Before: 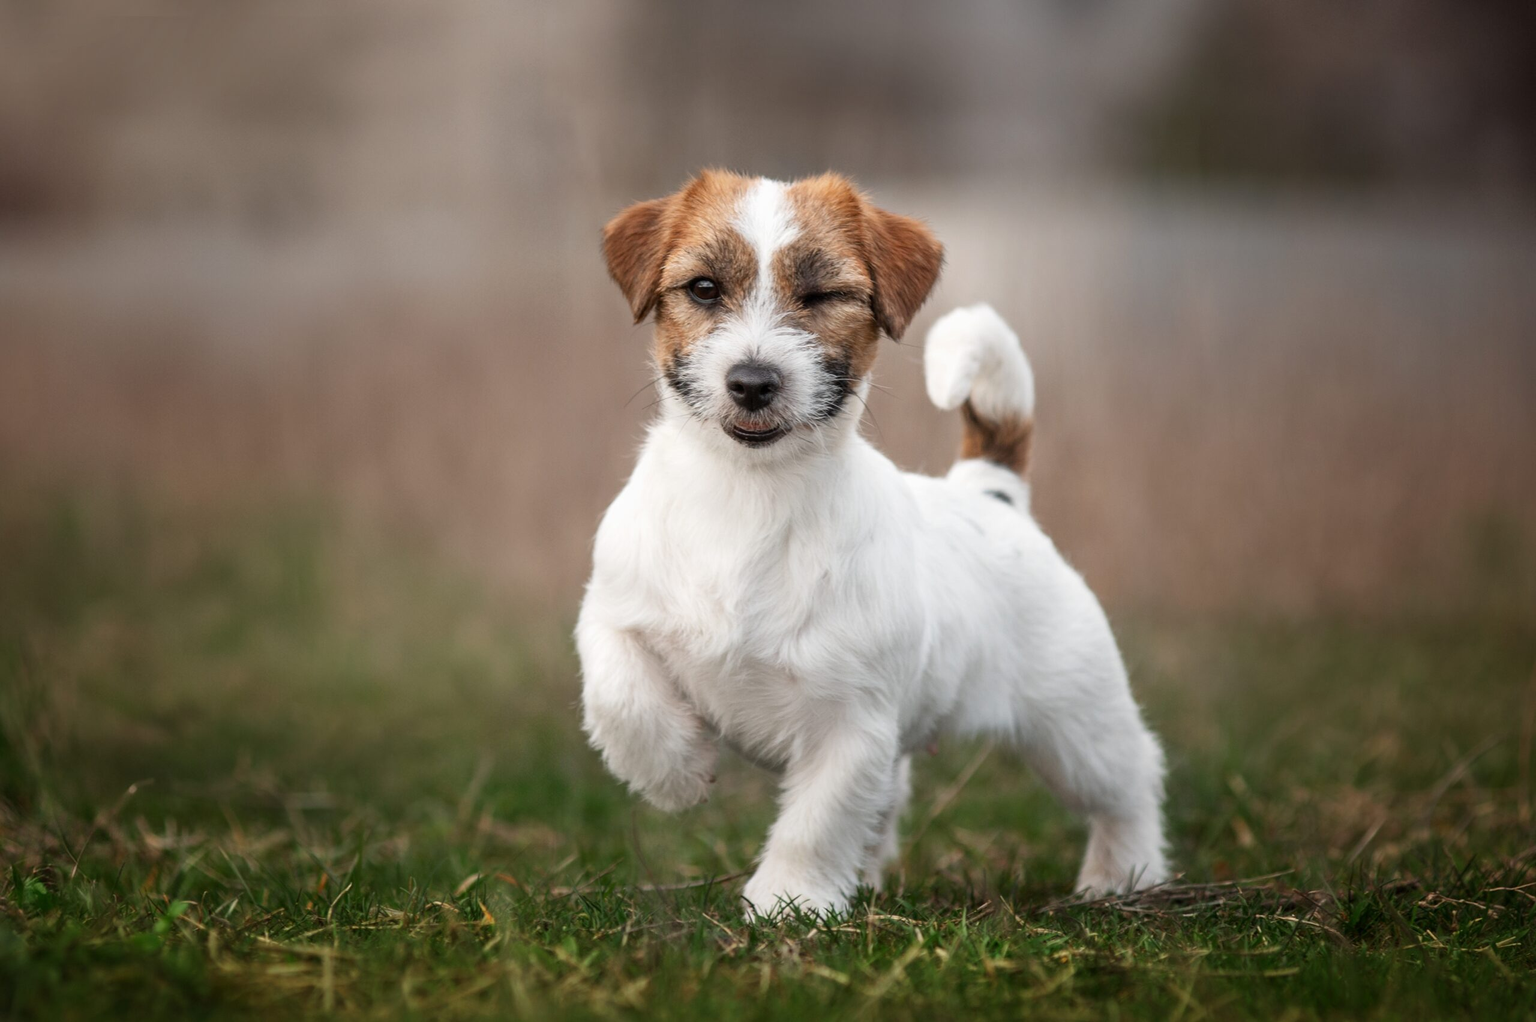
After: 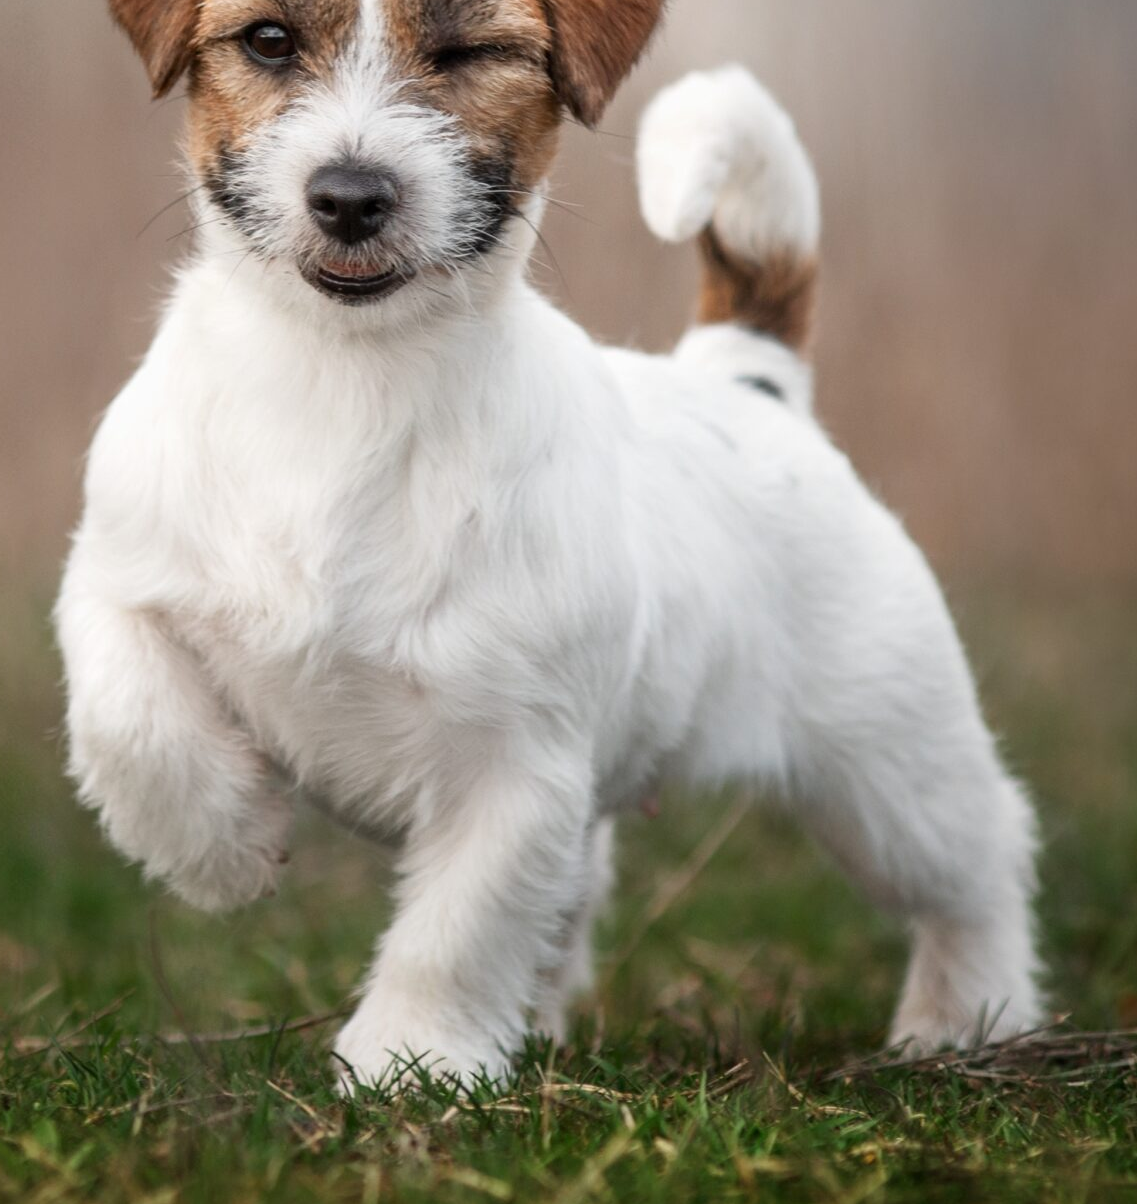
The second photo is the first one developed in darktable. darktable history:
crop: left 35.341%, top 25.923%, right 20.23%, bottom 3.368%
exposure: compensate highlight preservation false
